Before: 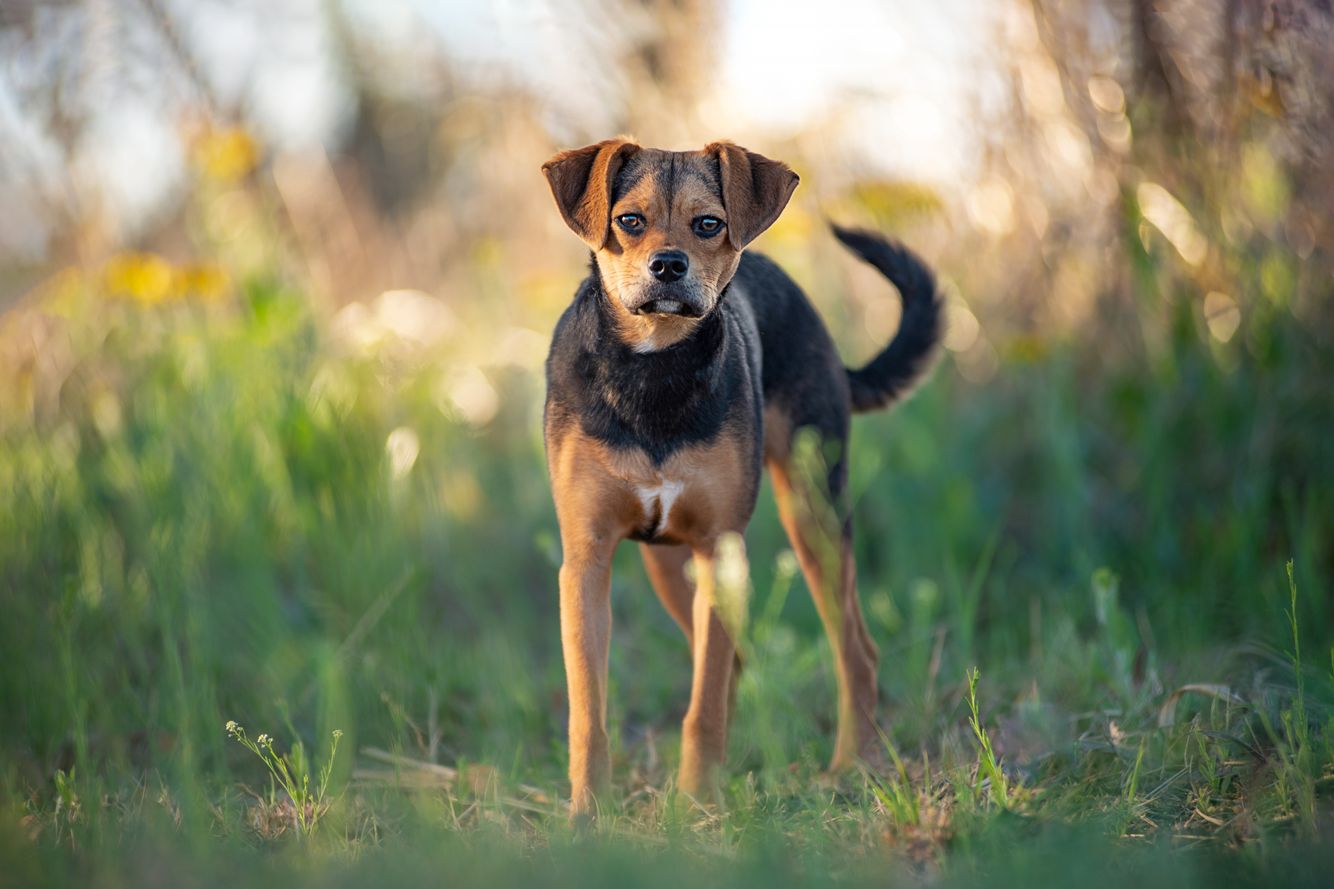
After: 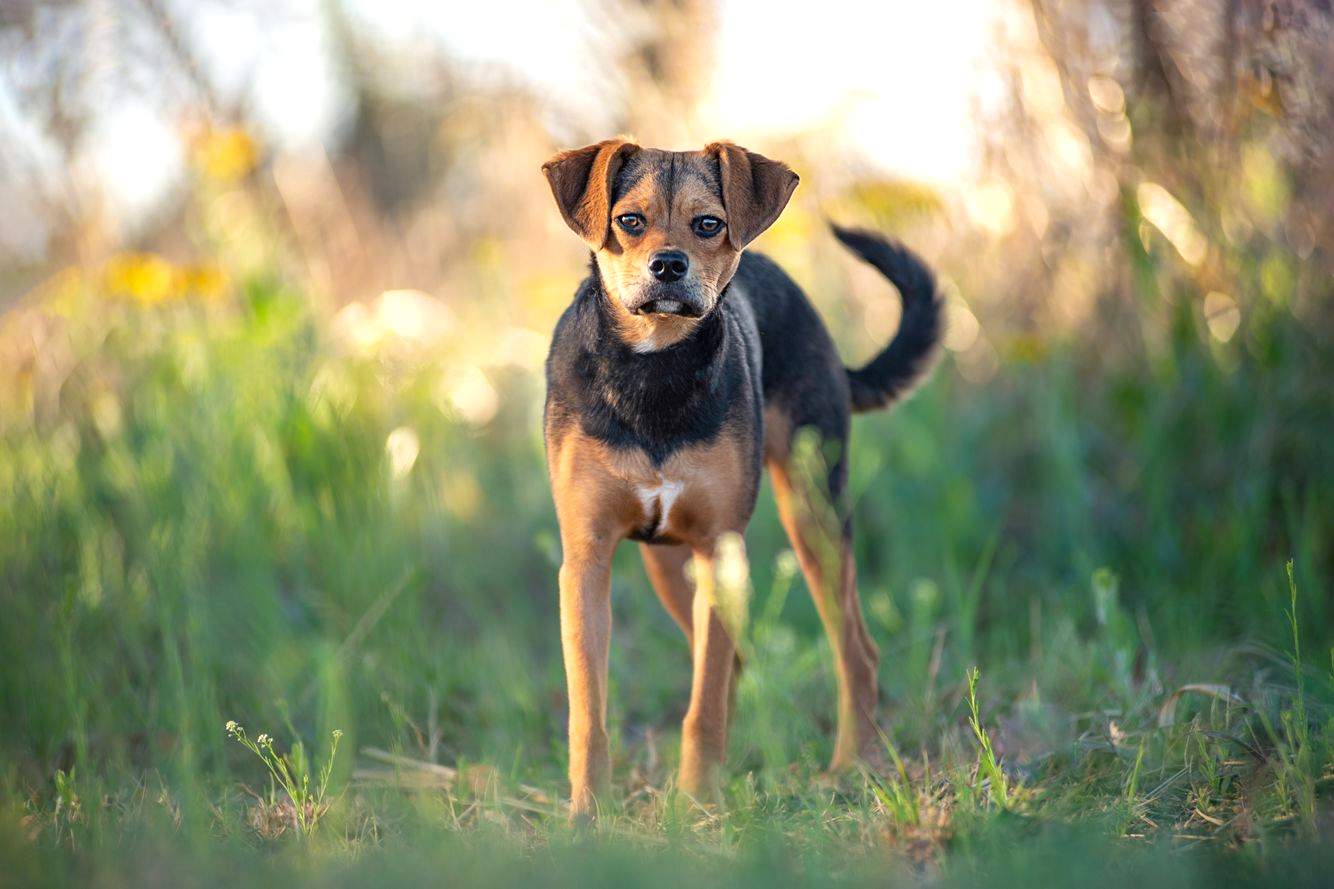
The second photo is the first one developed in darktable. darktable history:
exposure: black level correction 0, exposure 0.392 EV, compensate exposure bias true, compensate highlight preservation false
